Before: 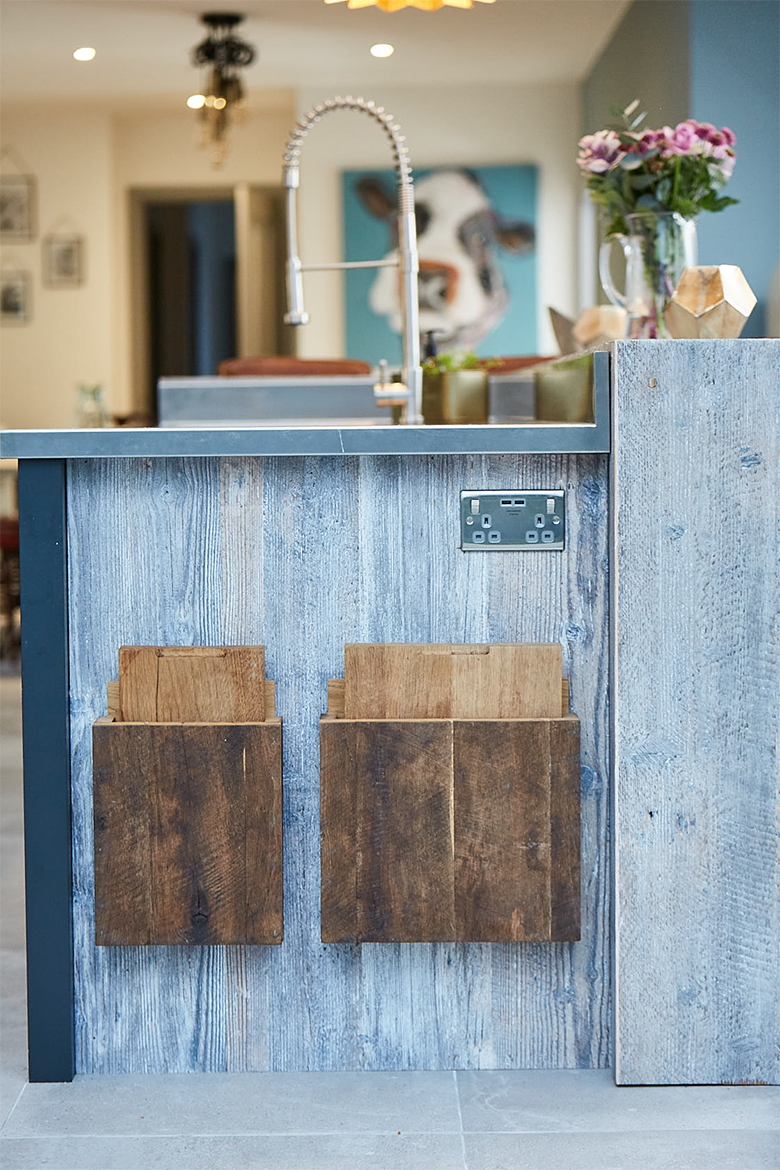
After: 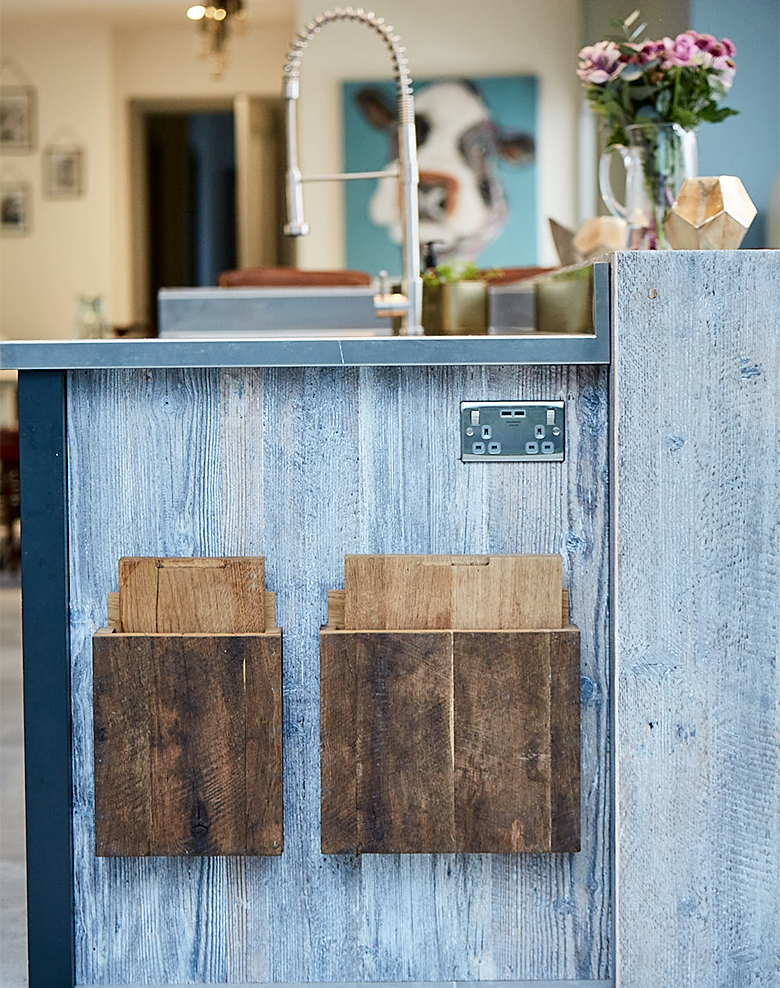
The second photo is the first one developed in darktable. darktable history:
crop: top 7.617%, bottom 7.868%
tone curve: curves: ch0 [(0, 0) (0.003, 0.003) (0.011, 0.003) (0.025, 0.007) (0.044, 0.014) (0.069, 0.02) (0.1, 0.03) (0.136, 0.054) (0.177, 0.099) (0.224, 0.156) (0.277, 0.227) (0.335, 0.302) (0.399, 0.375) (0.468, 0.456) (0.543, 0.54) (0.623, 0.625) (0.709, 0.717) (0.801, 0.807) (0.898, 0.895) (1, 1)], color space Lab, independent channels, preserve colors none
sharpen: amount 0.207
